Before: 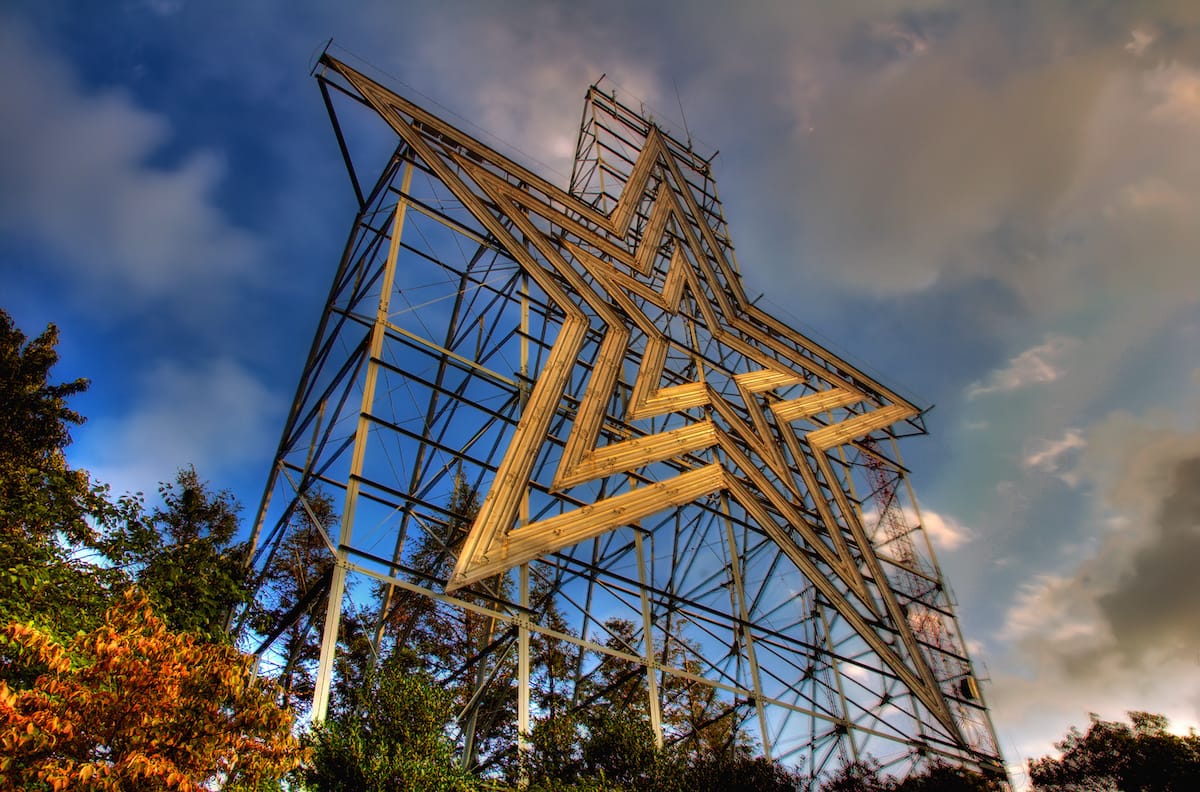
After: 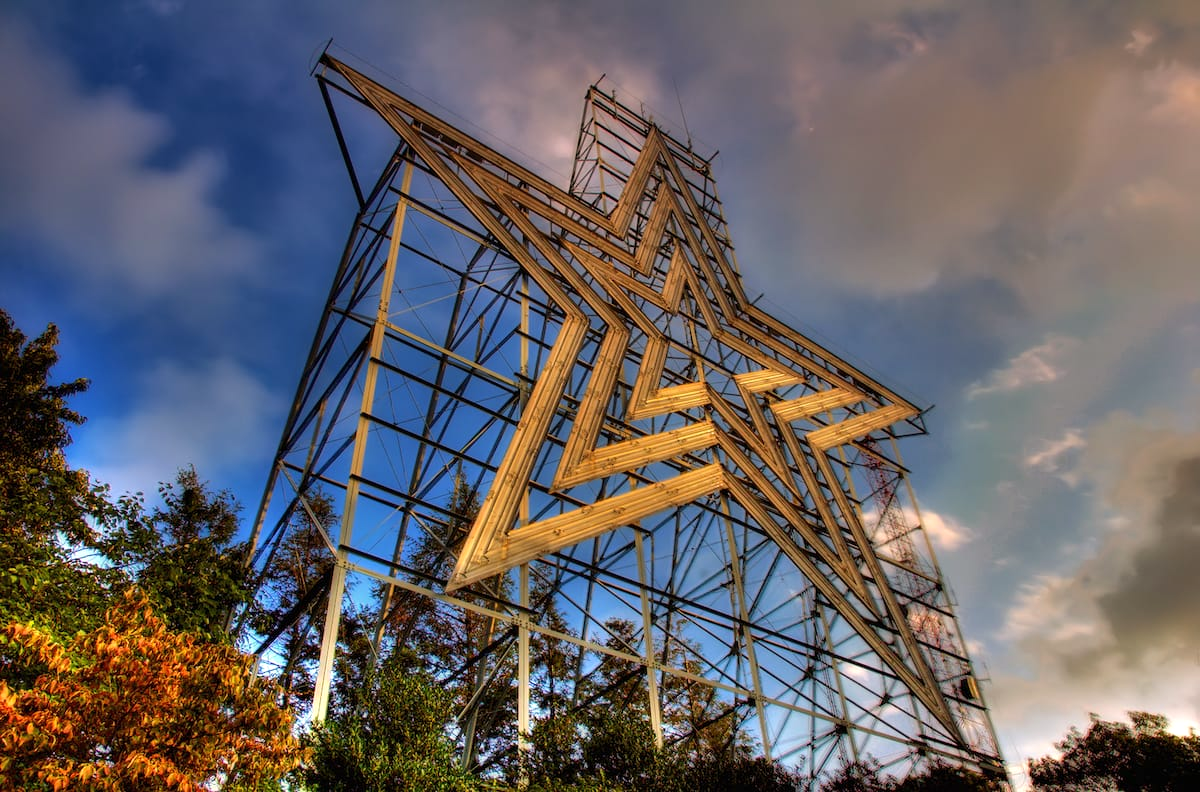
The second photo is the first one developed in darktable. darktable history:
graduated density: density 0.38 EV, hardness 21%, rotation -6.11°, saturation 32%
exposure: black level correction 0.001, exposure 0.191 EV, compensate highlight preservation false
